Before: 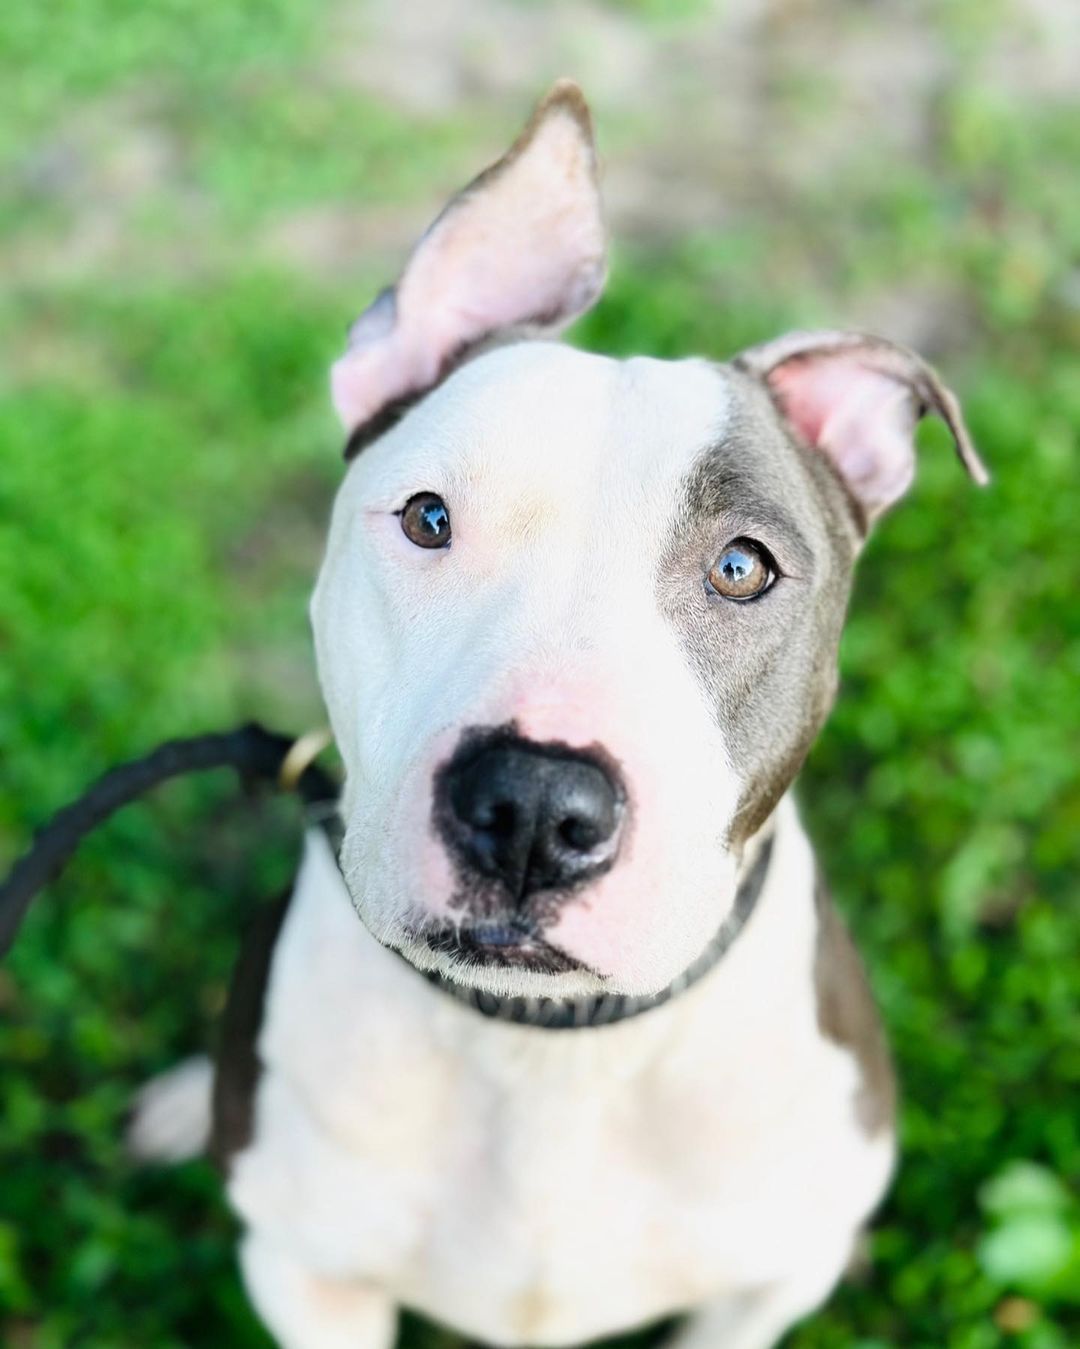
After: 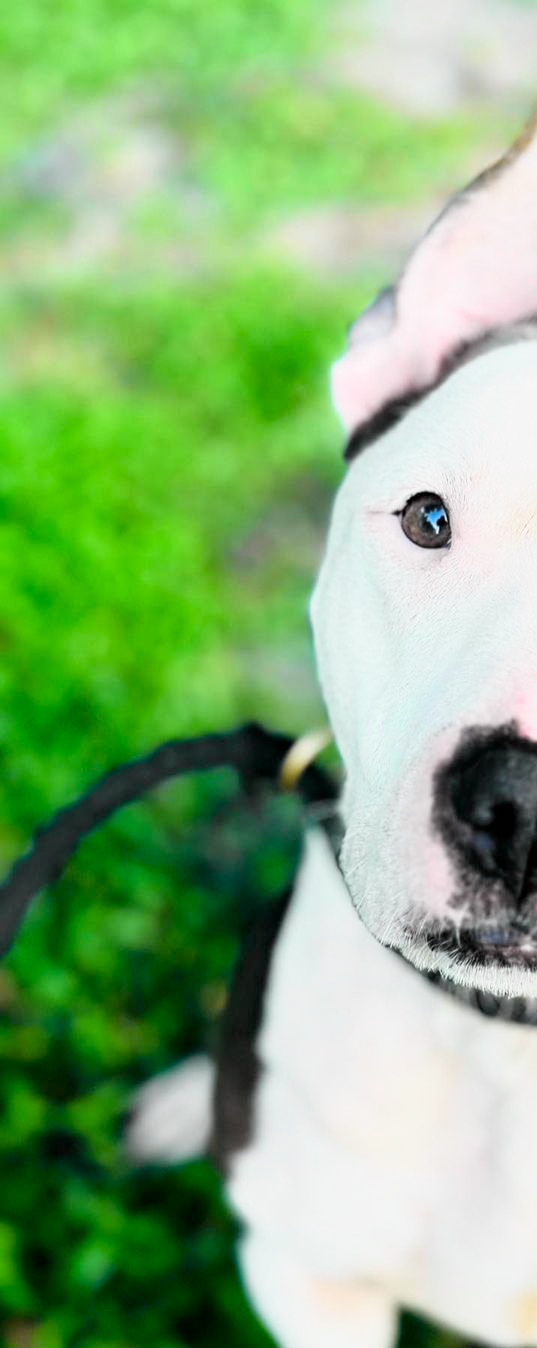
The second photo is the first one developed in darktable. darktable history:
crop and rotate: left 0.003%, top 0%, right 50.184%
local contrast: mode bilateral grid, contrast 20, coarseness 49, detail 119%, midtone range 0.2
tone curve: curves: ch0 [(0, 0) (0.062, 0.037) (0.142, 0.138) (0.359, 0.419) (0.469, 0.544) (0.634, 0.722) (0.839, 0.909) (0.998, 0.978)]; ch1 [(0, 0) (0.437, 0.408) (0.472, 0.47) (0.502, 0.503) (0.527, 0.523) (0.559, 0.573) (0.608, 0.665) (0.669, 0.748) (0.859, 0.899) (1, 1)]; ch2 [(0, 0) (0.33, 0.301) (0.421, 0.443) (0.473, 0.498) (0.502, 0.5) (0.535, 0.531) (0.575, 0.603) (0.608, 0.667) (1, 1)], color space Lab, independent channels, preserve colors none
